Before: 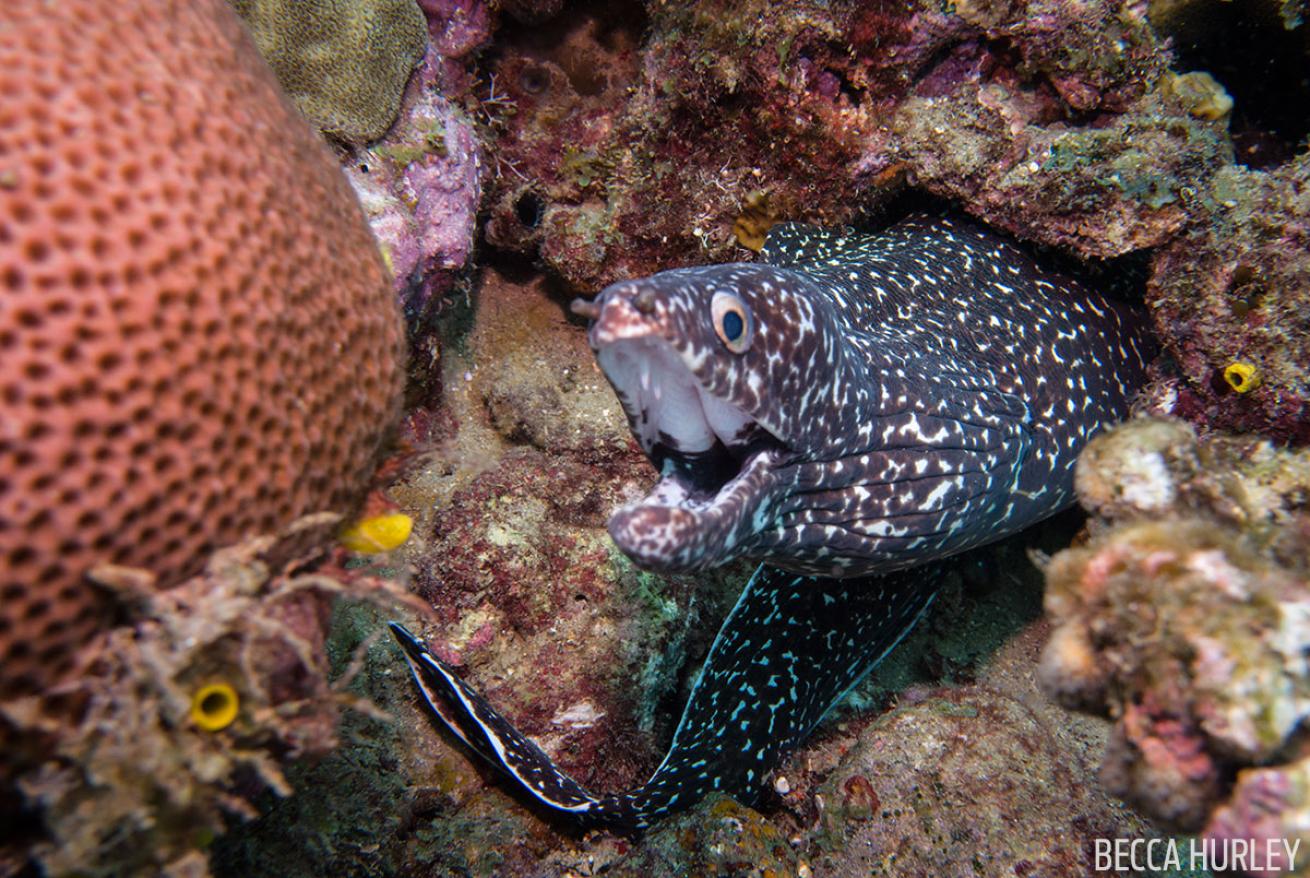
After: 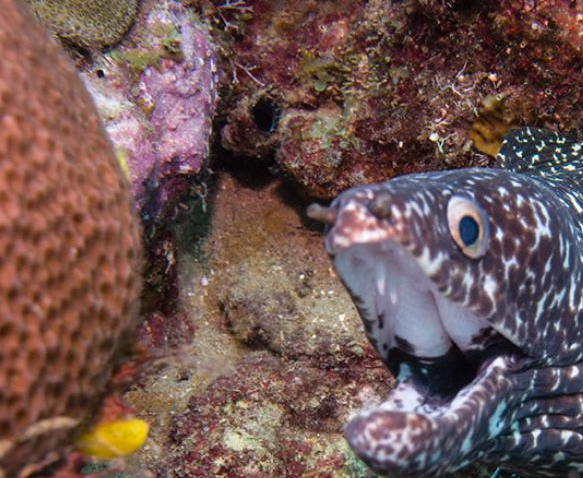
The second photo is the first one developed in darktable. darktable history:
crop: left 20.197%, top 10.842%, right 35.257%, bottom 34.609%
